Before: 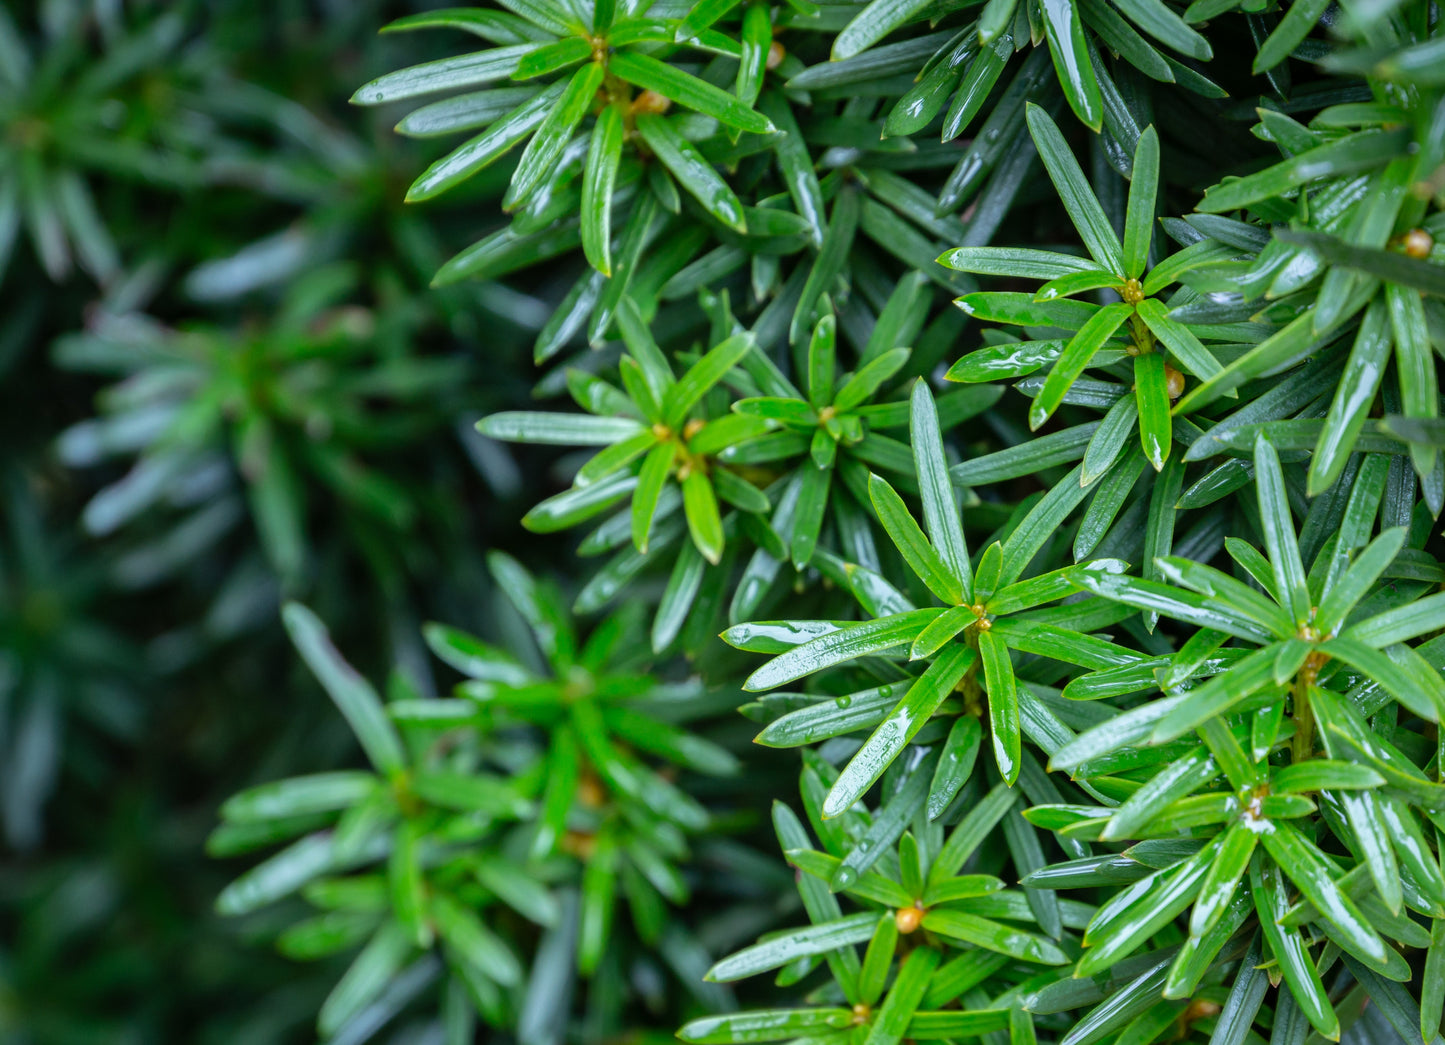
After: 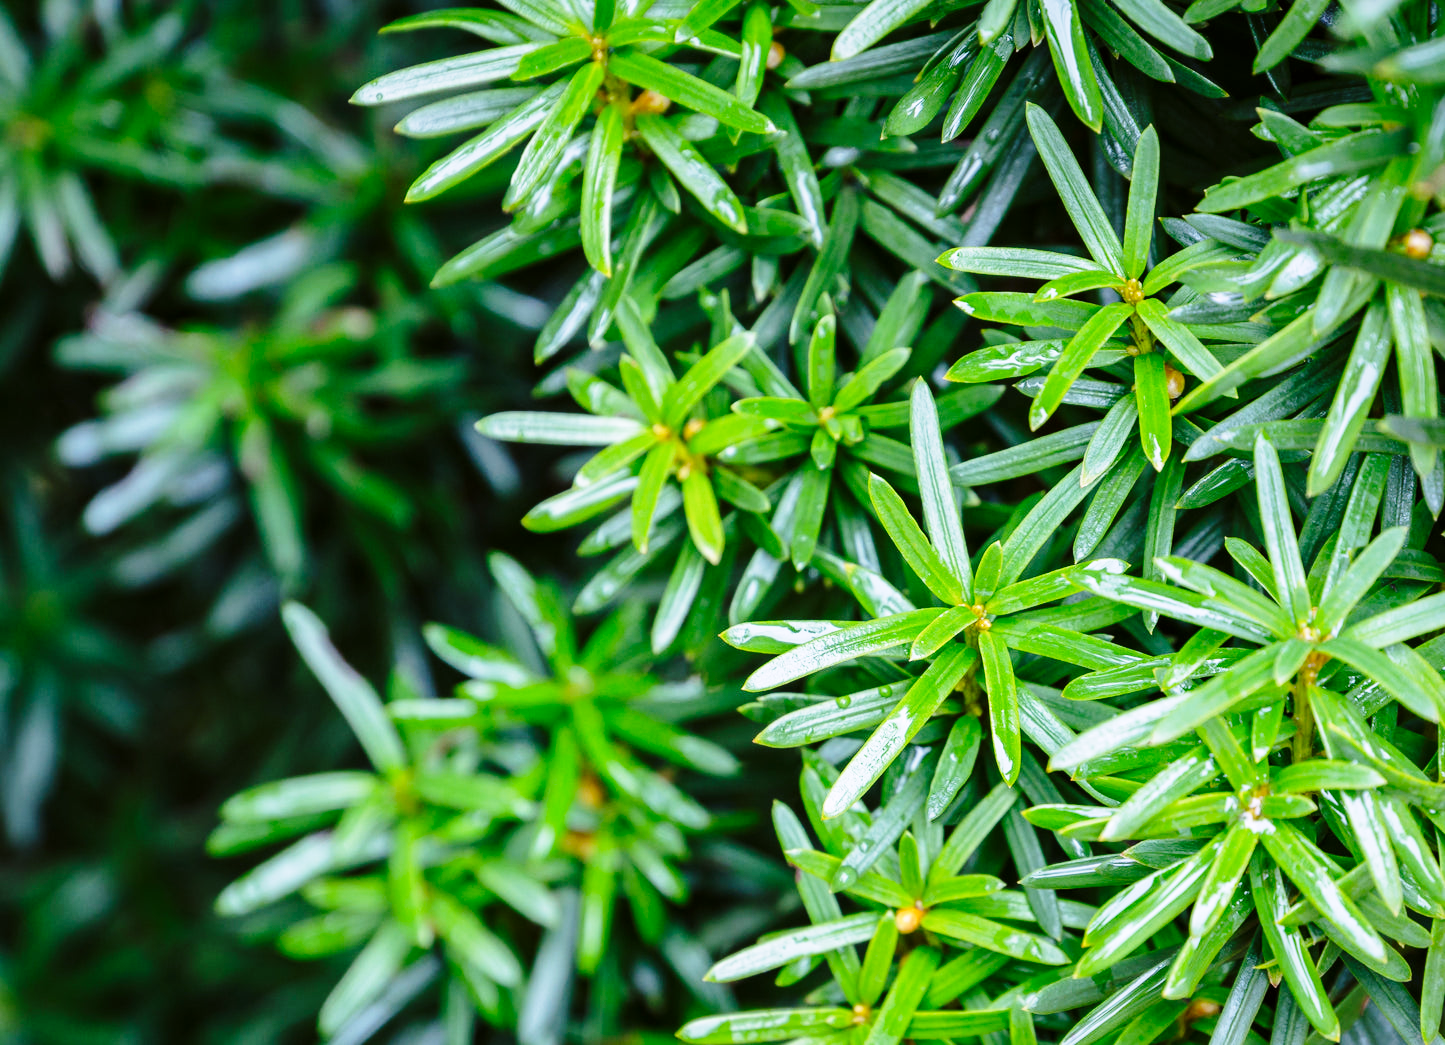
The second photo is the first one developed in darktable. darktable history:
color correction: highlights a* 2.95, highlights b* -1.15, shadows a* -0.057, shadows b* 2.54, saturation 0.98
base curve: curves: ch0 [(0, 0) (0.028, 0.03) (0.121, 0.232) (0.46, 0.748) (0.859, 0.968) (1, 1)], preserve colors none
